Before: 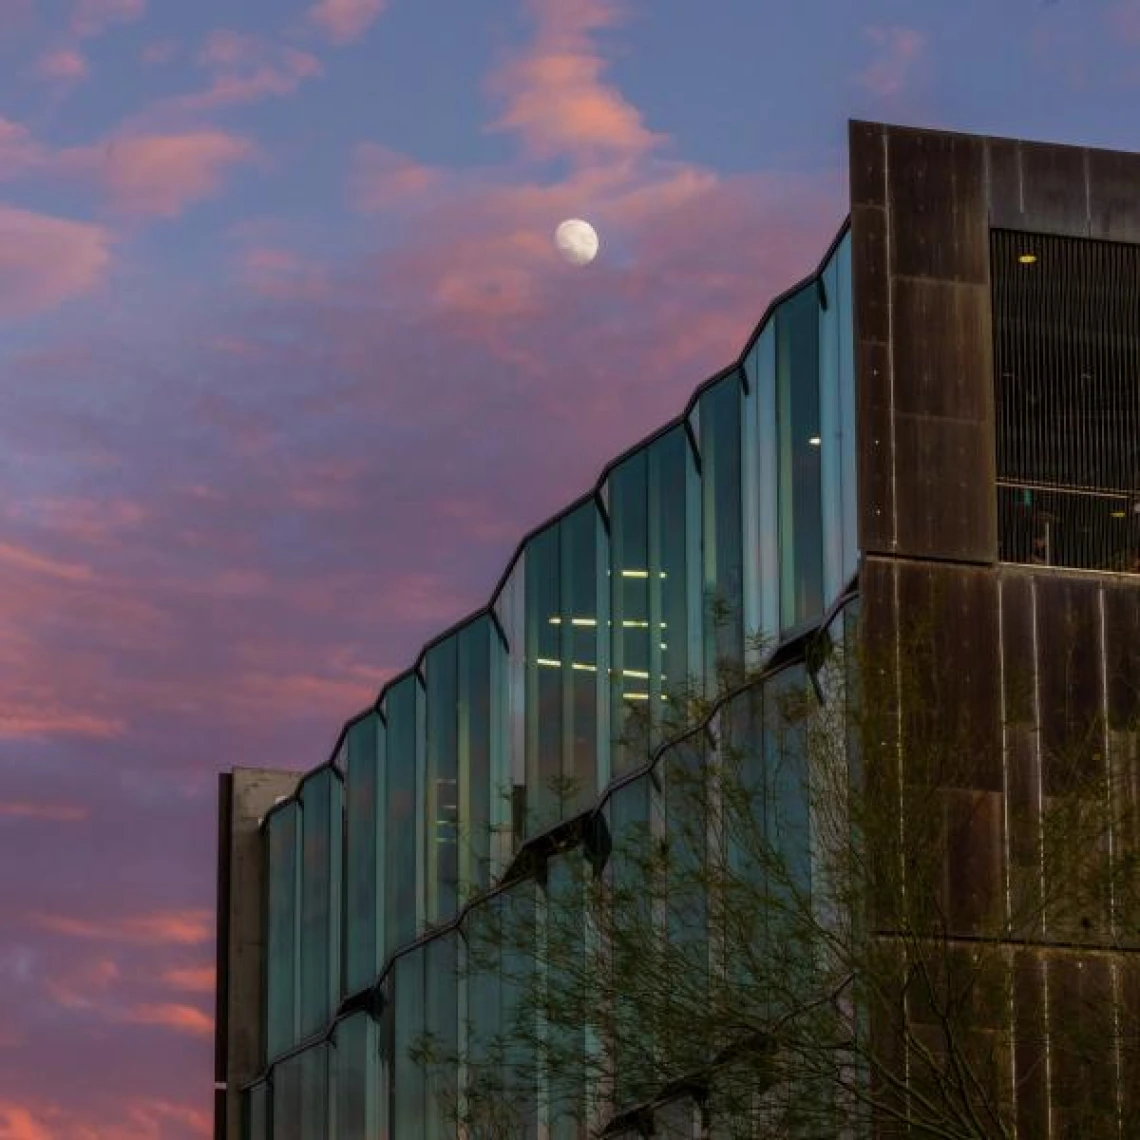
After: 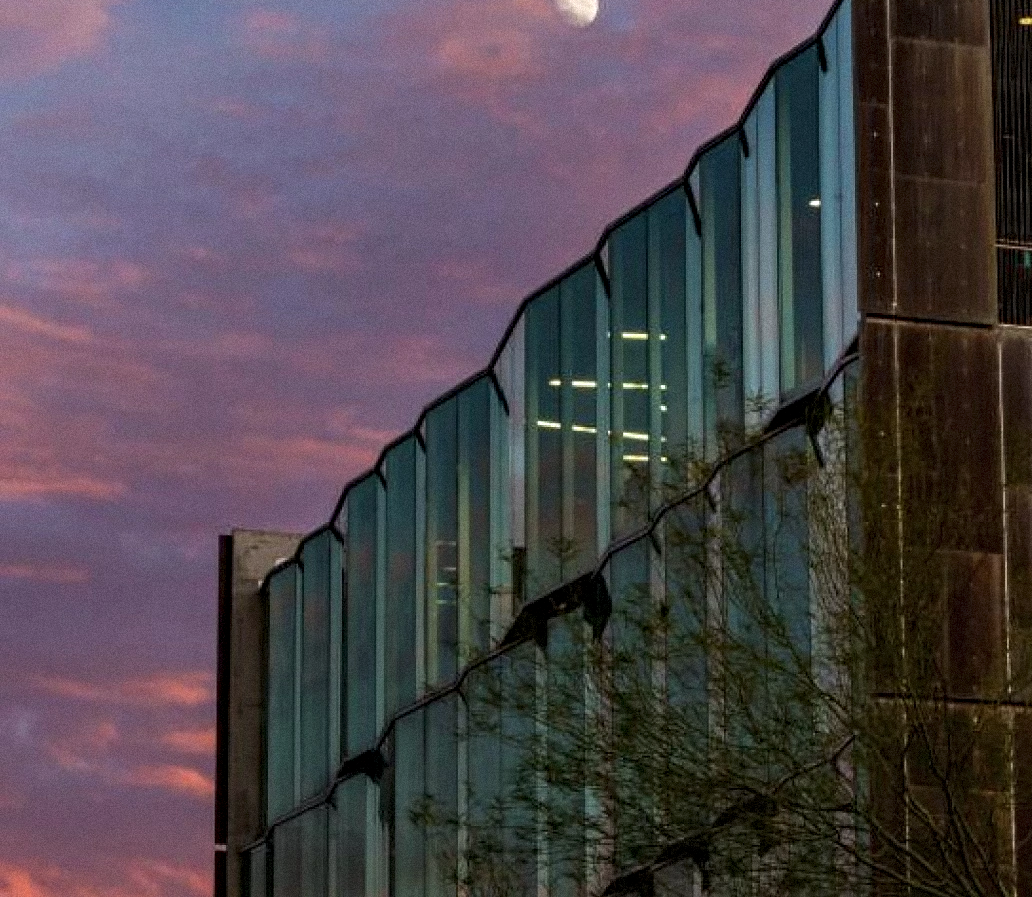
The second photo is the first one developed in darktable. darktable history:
crop: top 20.916%, right 9.437%, bottom 0.316%
grain: mid-tones bias 0%
contrast equalizer: y [[0.51, 0.537, 0.559, 0.574, 0.599, 0.618], [0.5 ×6], [0.5 ×6], [0 ×6], [0 ×6]]
